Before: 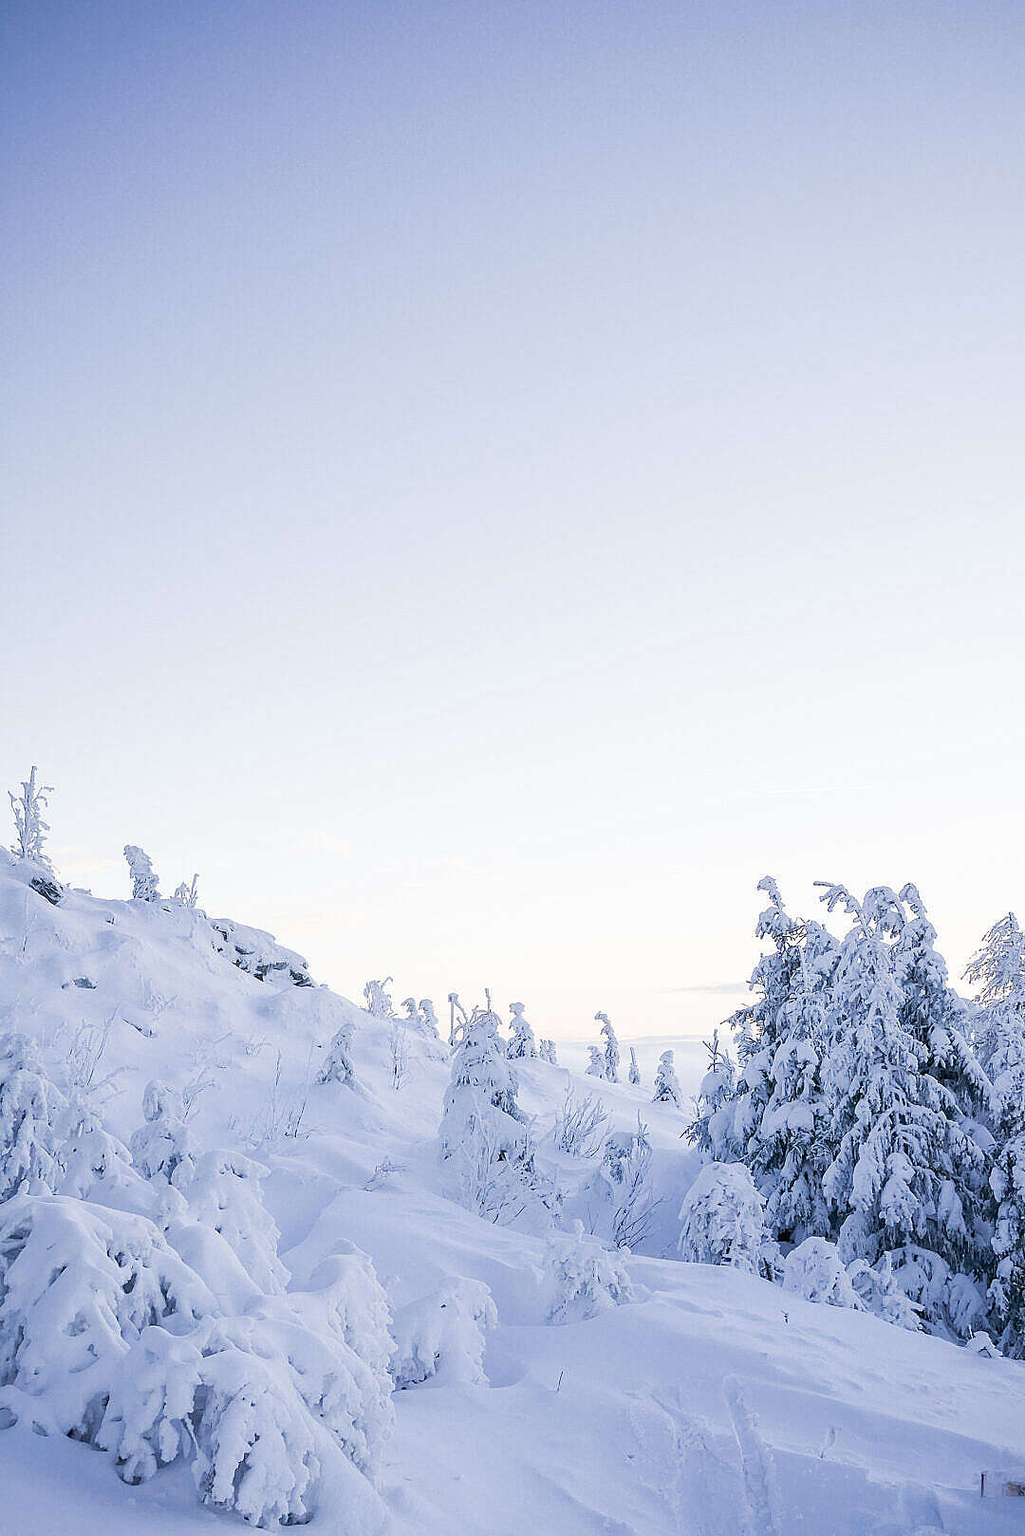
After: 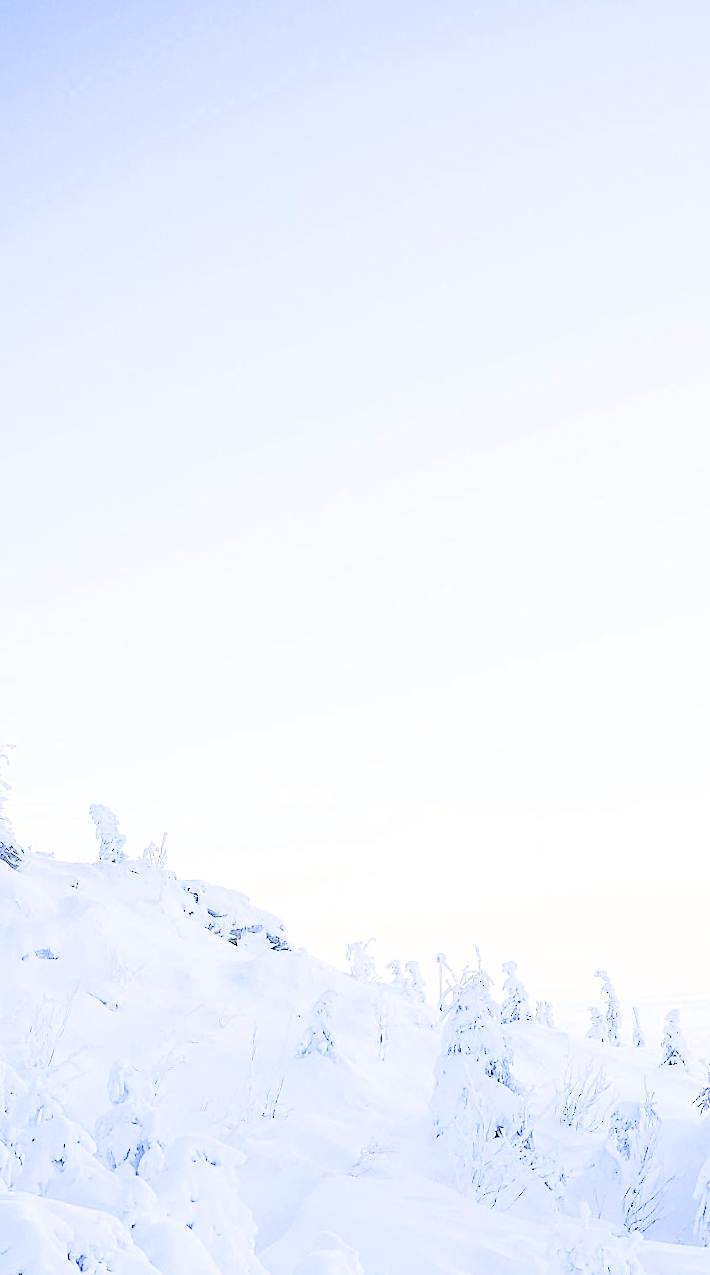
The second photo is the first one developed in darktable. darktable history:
exposure: black level correction 0, exposure 2.088 EV, compensate exposure bias true, compensate highlight preservation false
crop: right 28.885%, bottom 16.626%
rotate and perspective: rotation -1.68°, lens shift (vertical) -0.146, crop left 0.049, crop right 0.912, crop top 0.032, crop bottom 0.96
filmic rgb: black relative exposure -7.65 EV, white relative exposure 4.56 EV, hardness 3.61
tone curve: curves: ch0 [(0, 0) (0.26, 0.424) (0.417, 0.585) (1, 1)]
